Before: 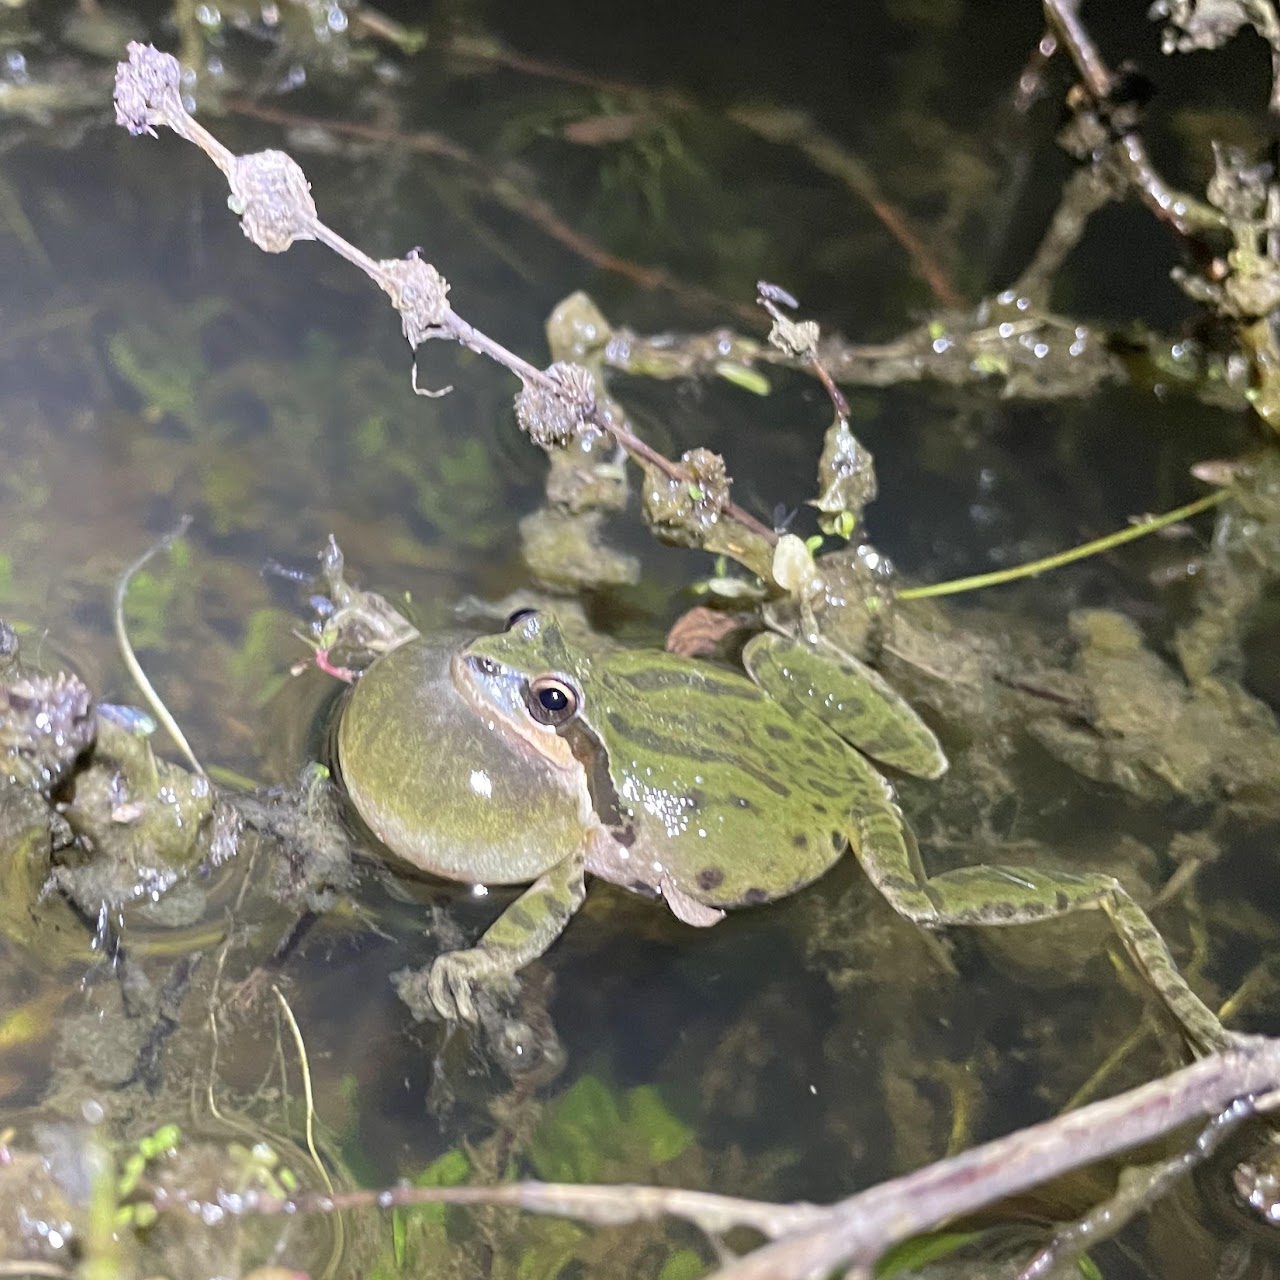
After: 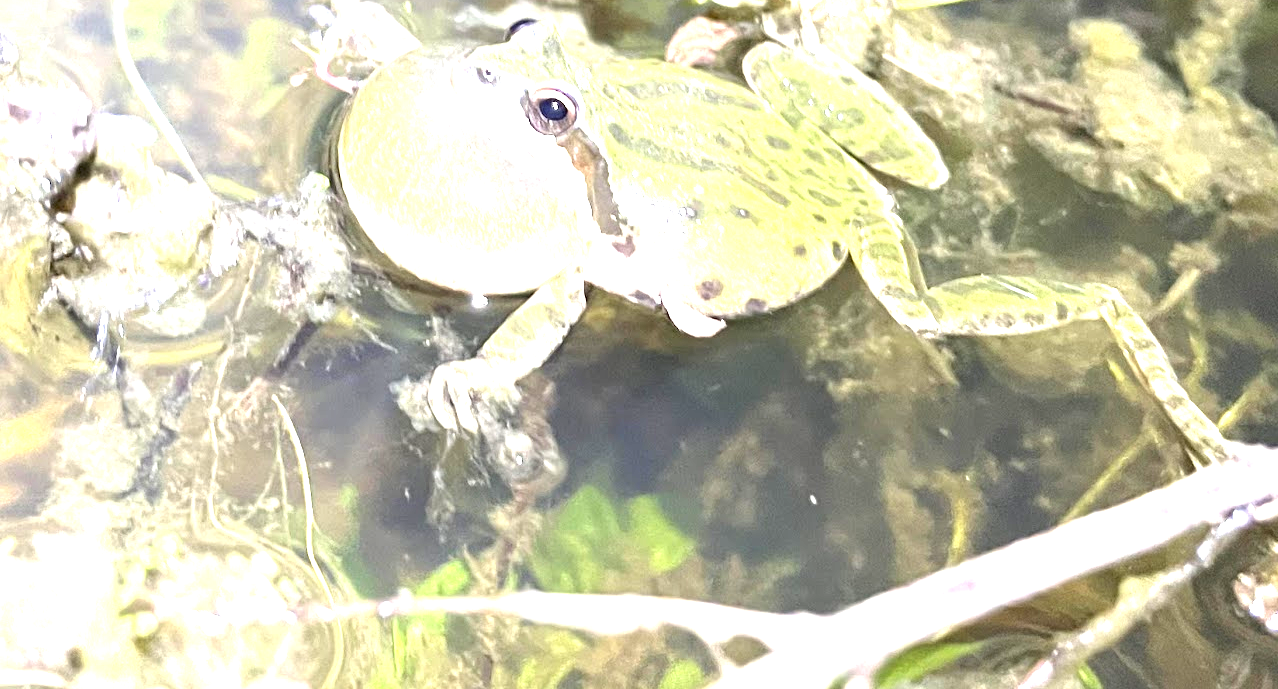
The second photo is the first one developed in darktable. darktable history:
exposure: black level correction 0, exposure 1.915 EV, compensate highlight preservation false
crop and rotate: top 46.164%, right 0.097%
